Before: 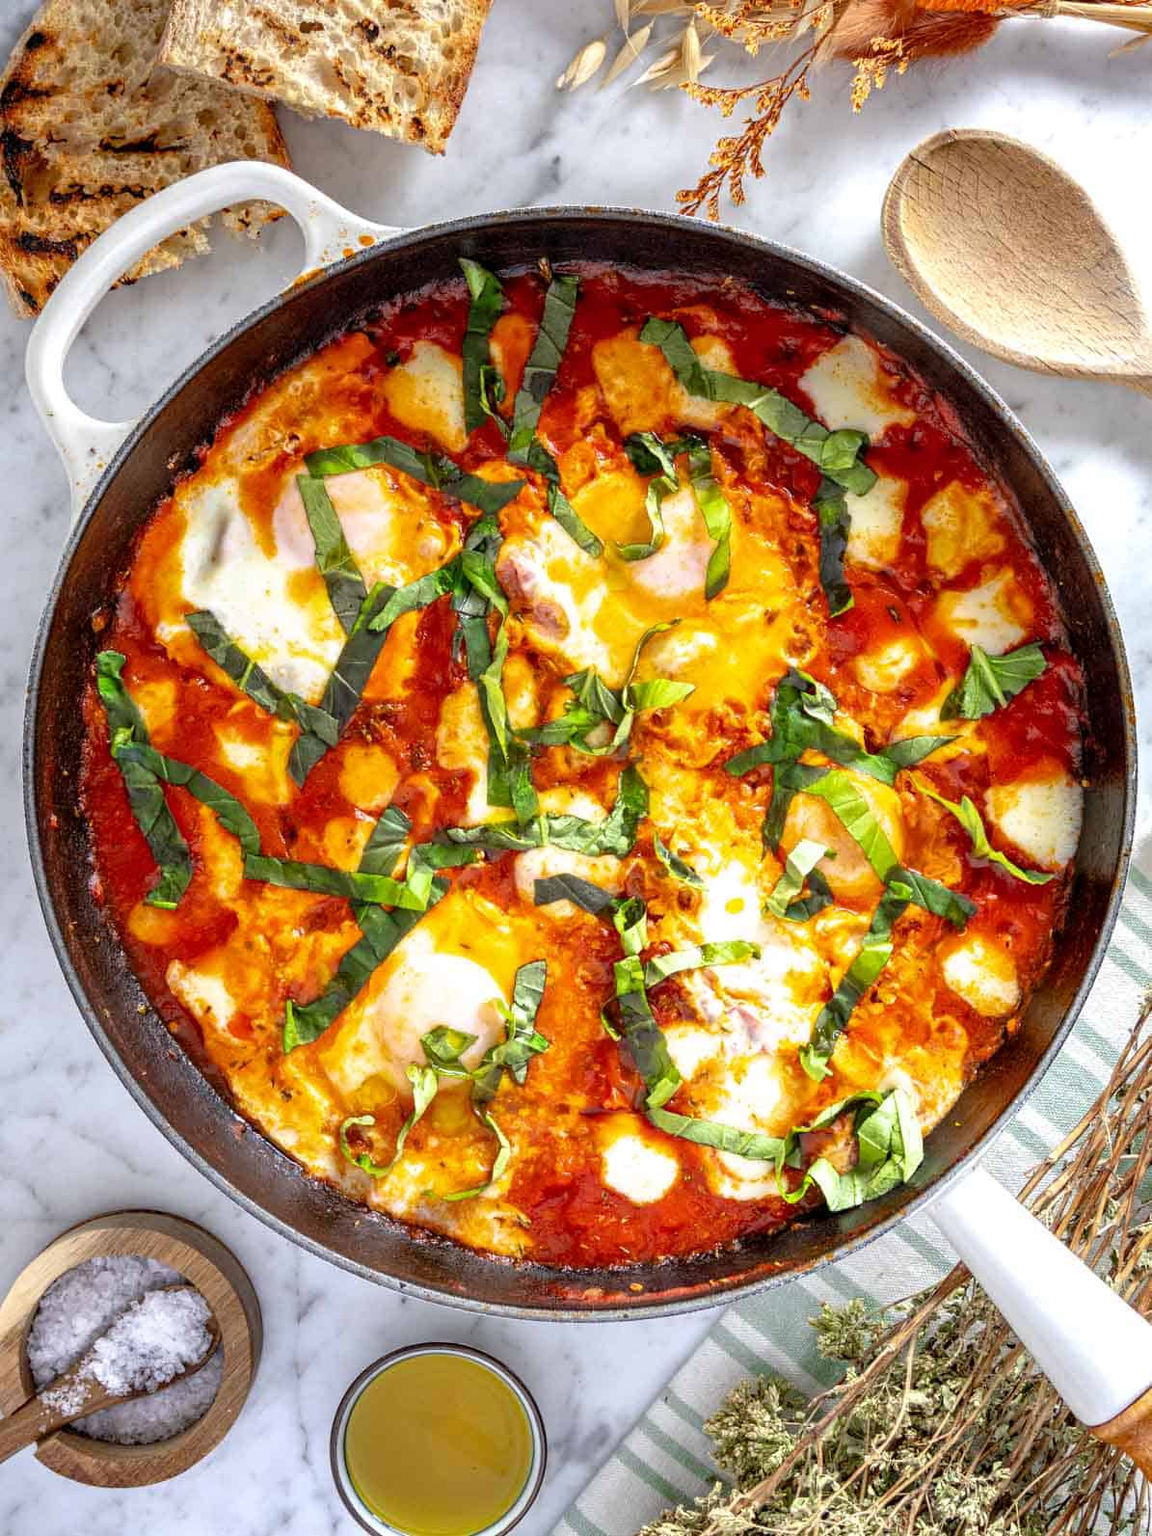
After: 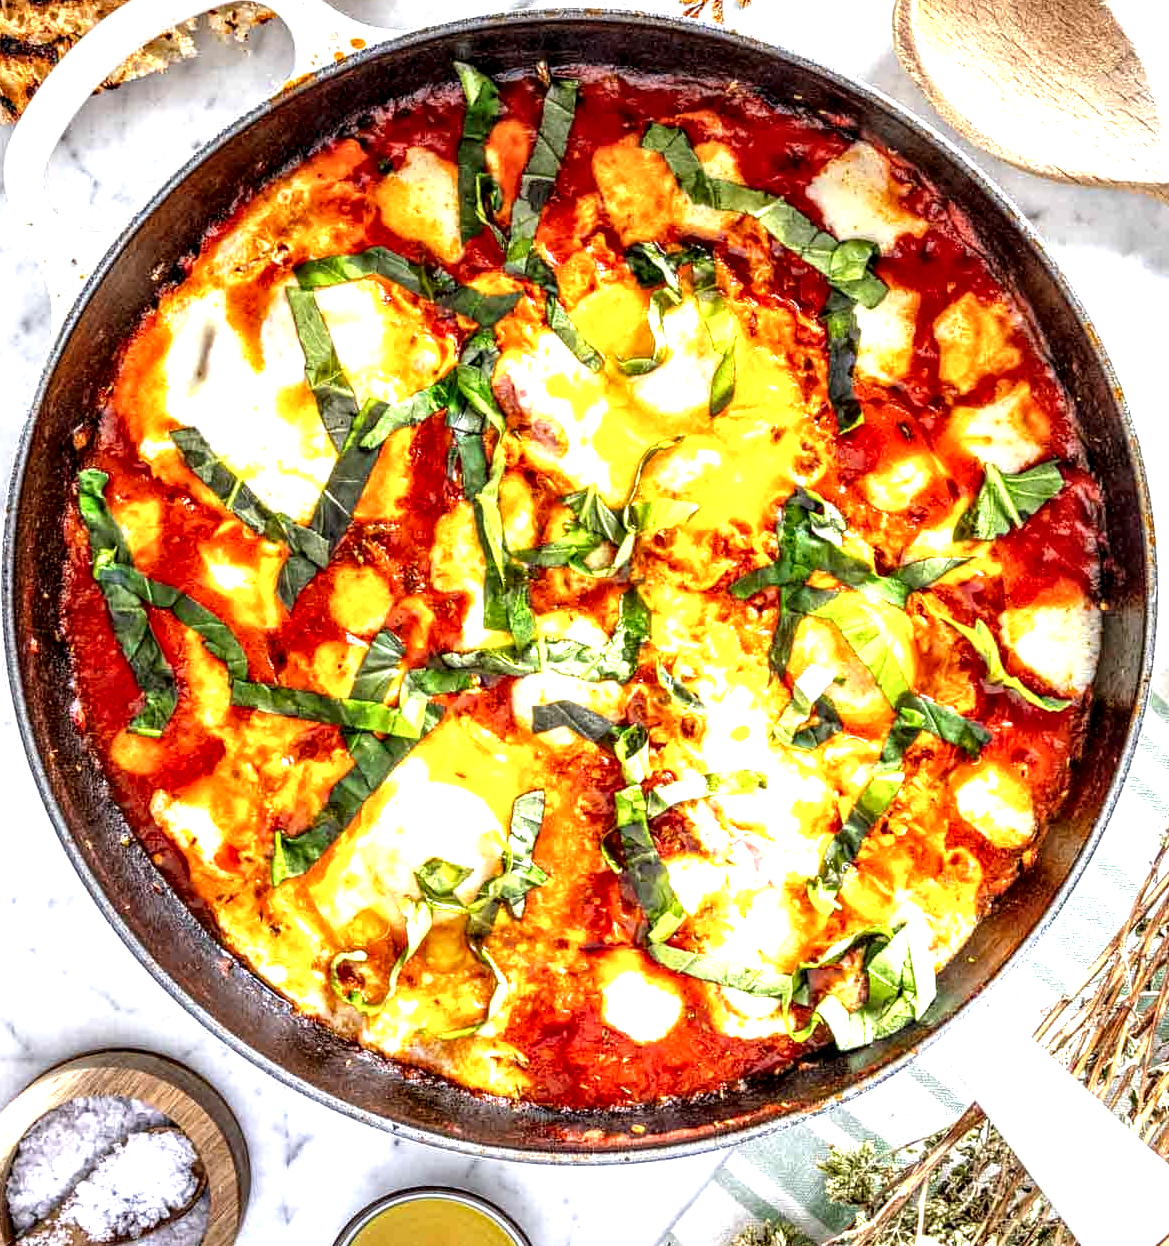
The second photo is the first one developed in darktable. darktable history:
crop and rotate: left 1.889%, top 12.966%, right 0.204%, bottom 8.766%
exposure: exposure 0.921 EV, compensate exposure bias true, compensate highlight preservation false
local contrast: highlights 63%, shadows 53%, detail 168%, midtone range 0.511
